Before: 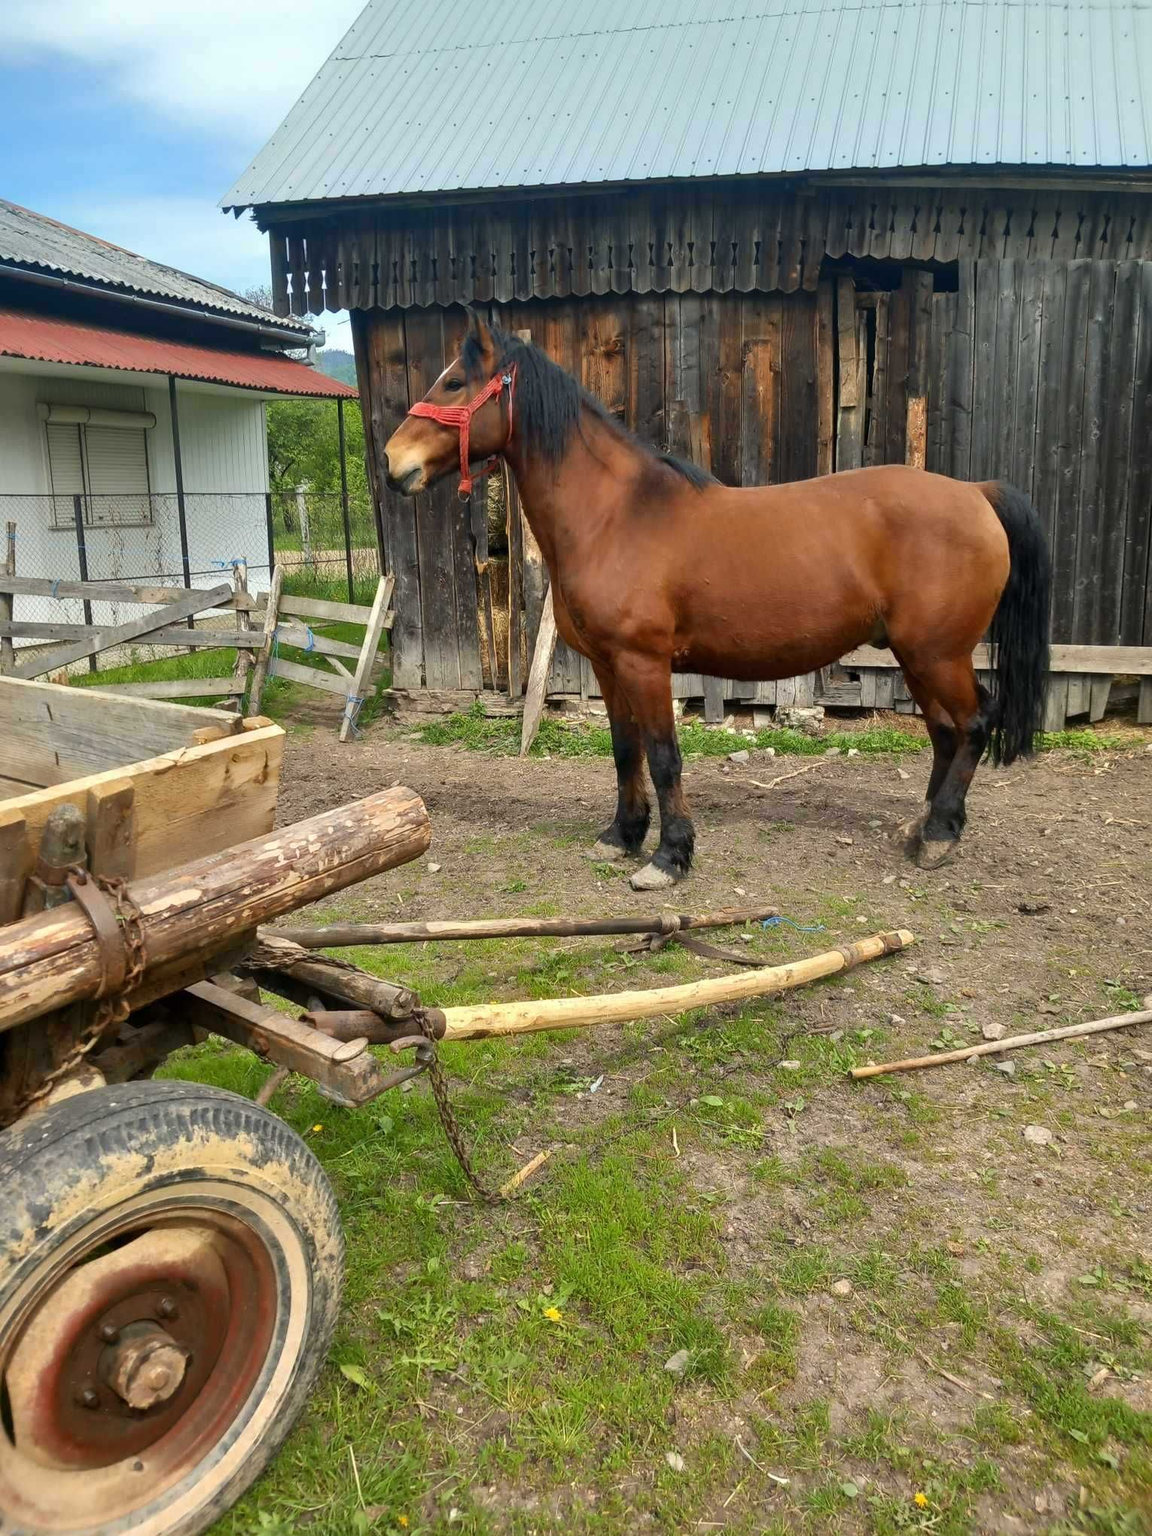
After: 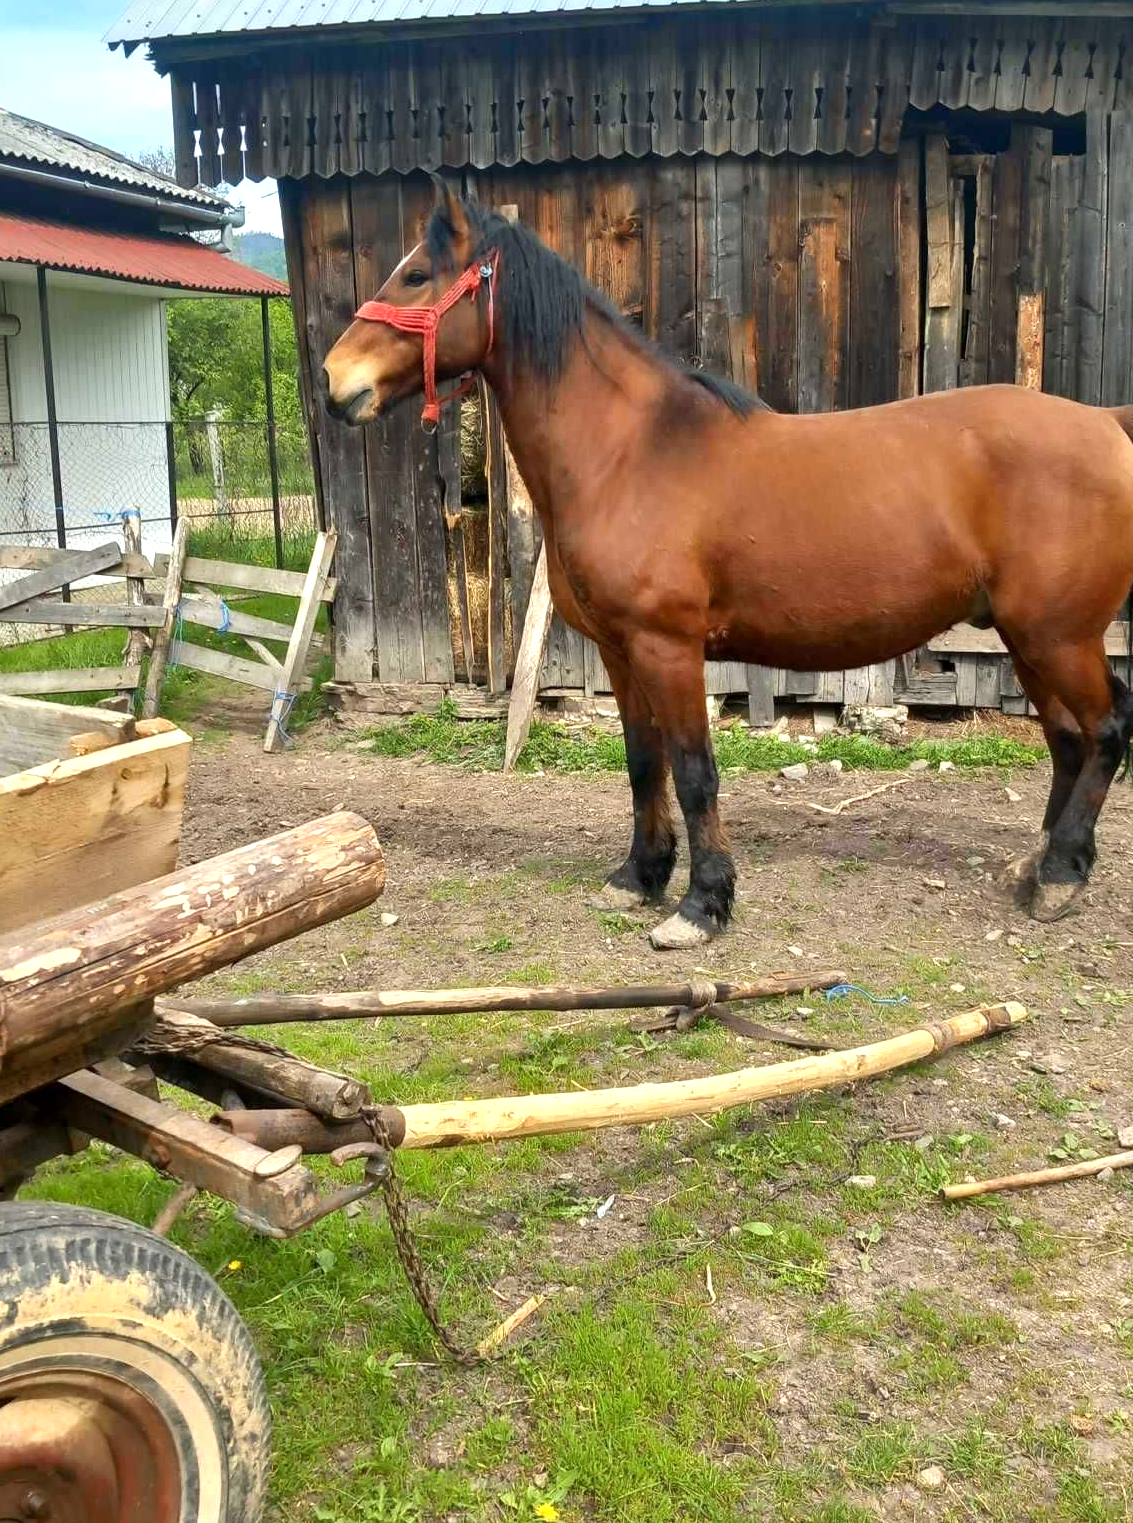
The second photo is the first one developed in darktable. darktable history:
exposure: black level correction 0.001, exposure 0.5 EV, compensate exposure bias true, compensate highlight preservation false
crop and rotate: left 12.233%, top 11.458%, right 13.68%, bottom 13.859%
